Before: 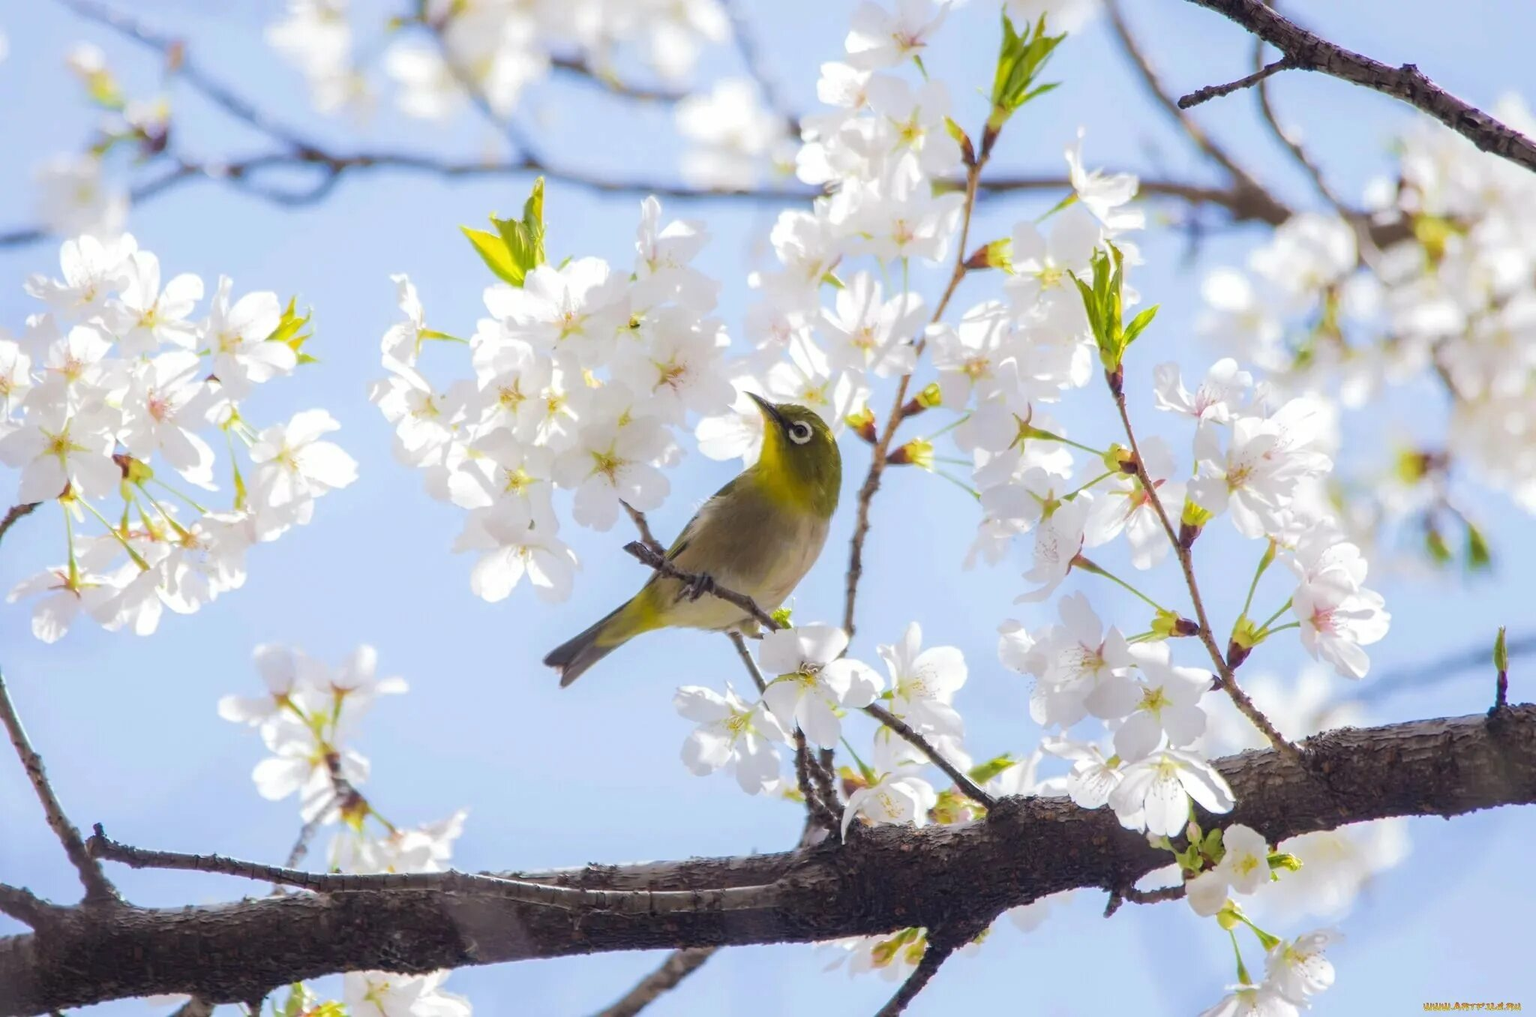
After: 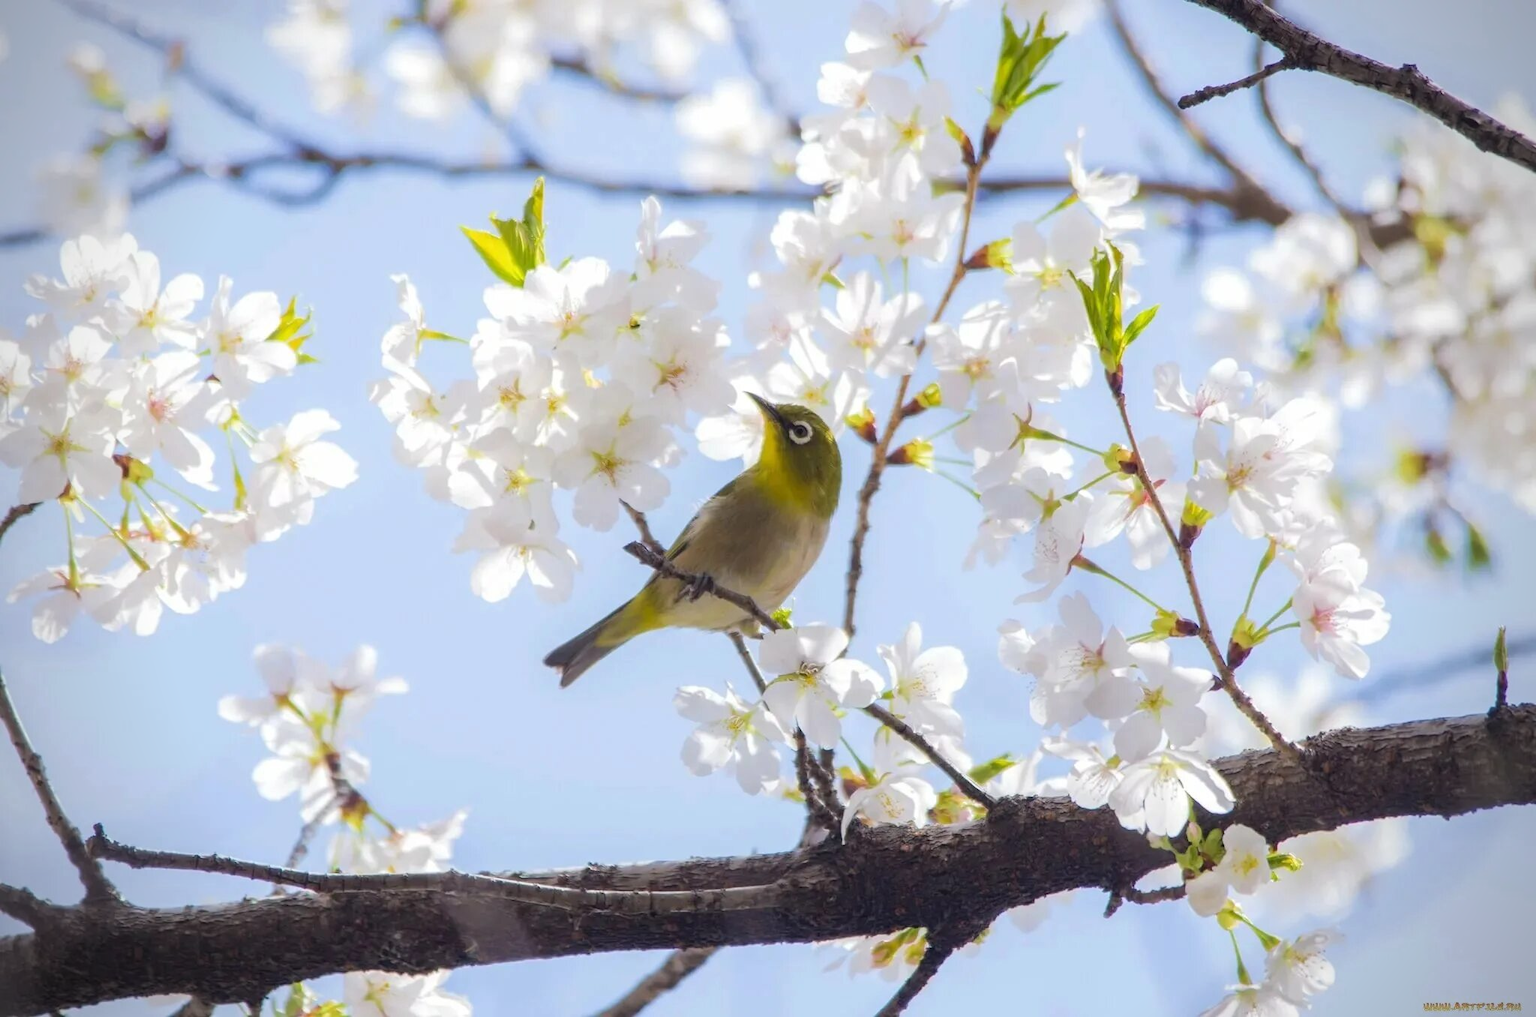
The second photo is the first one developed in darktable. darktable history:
vignetting: brightness -0.538, saturation -0.511
